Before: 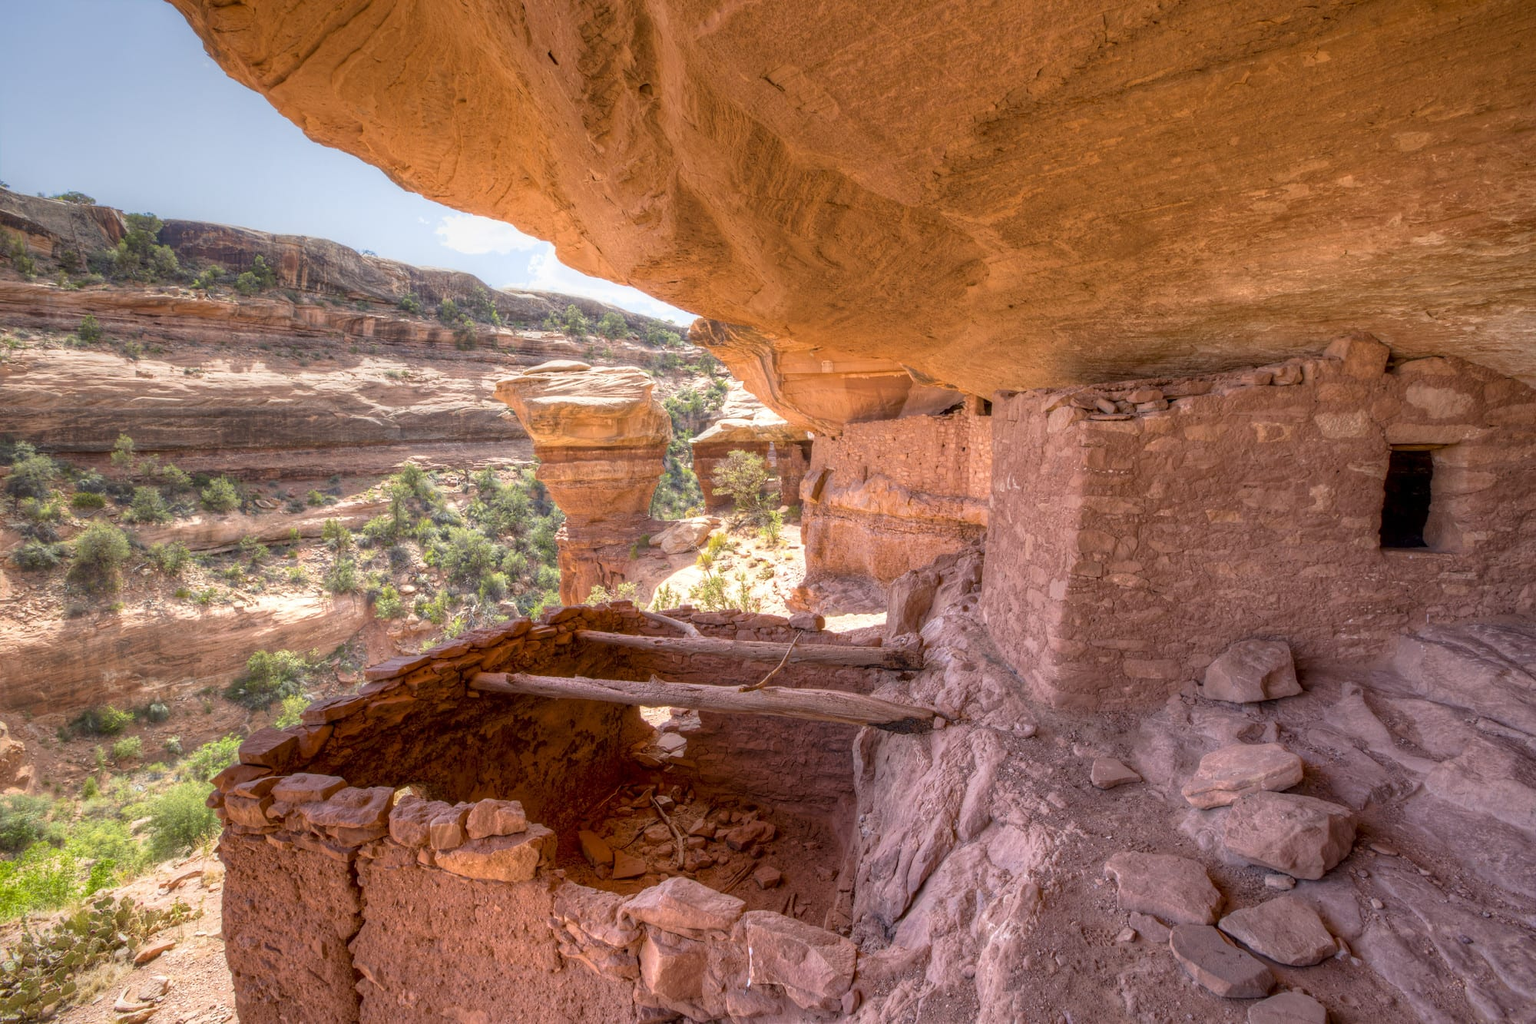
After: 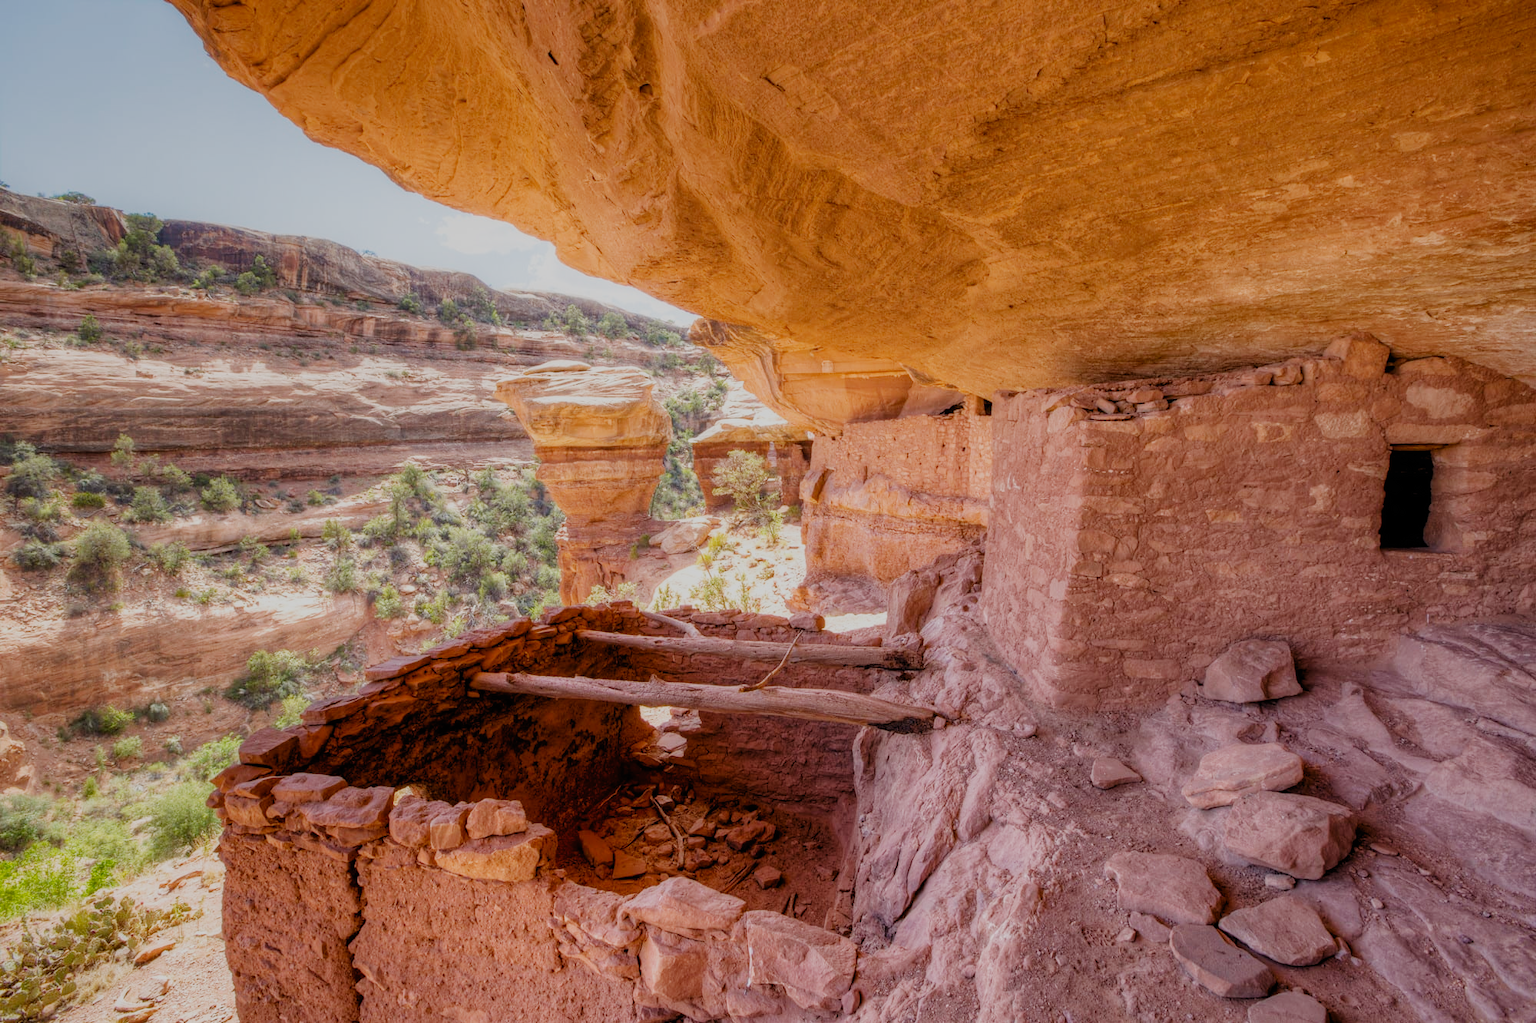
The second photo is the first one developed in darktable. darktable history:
filmic rgb: black relative exposure -7.65 EV, white relative exposure 4.56 EV, threshold 2.97 EV, hardness 3.61, preserve chrominance no, color science v5 (2021), contrast in shadows safe, contrast in highlights safe, enable highlight reconstruction true
